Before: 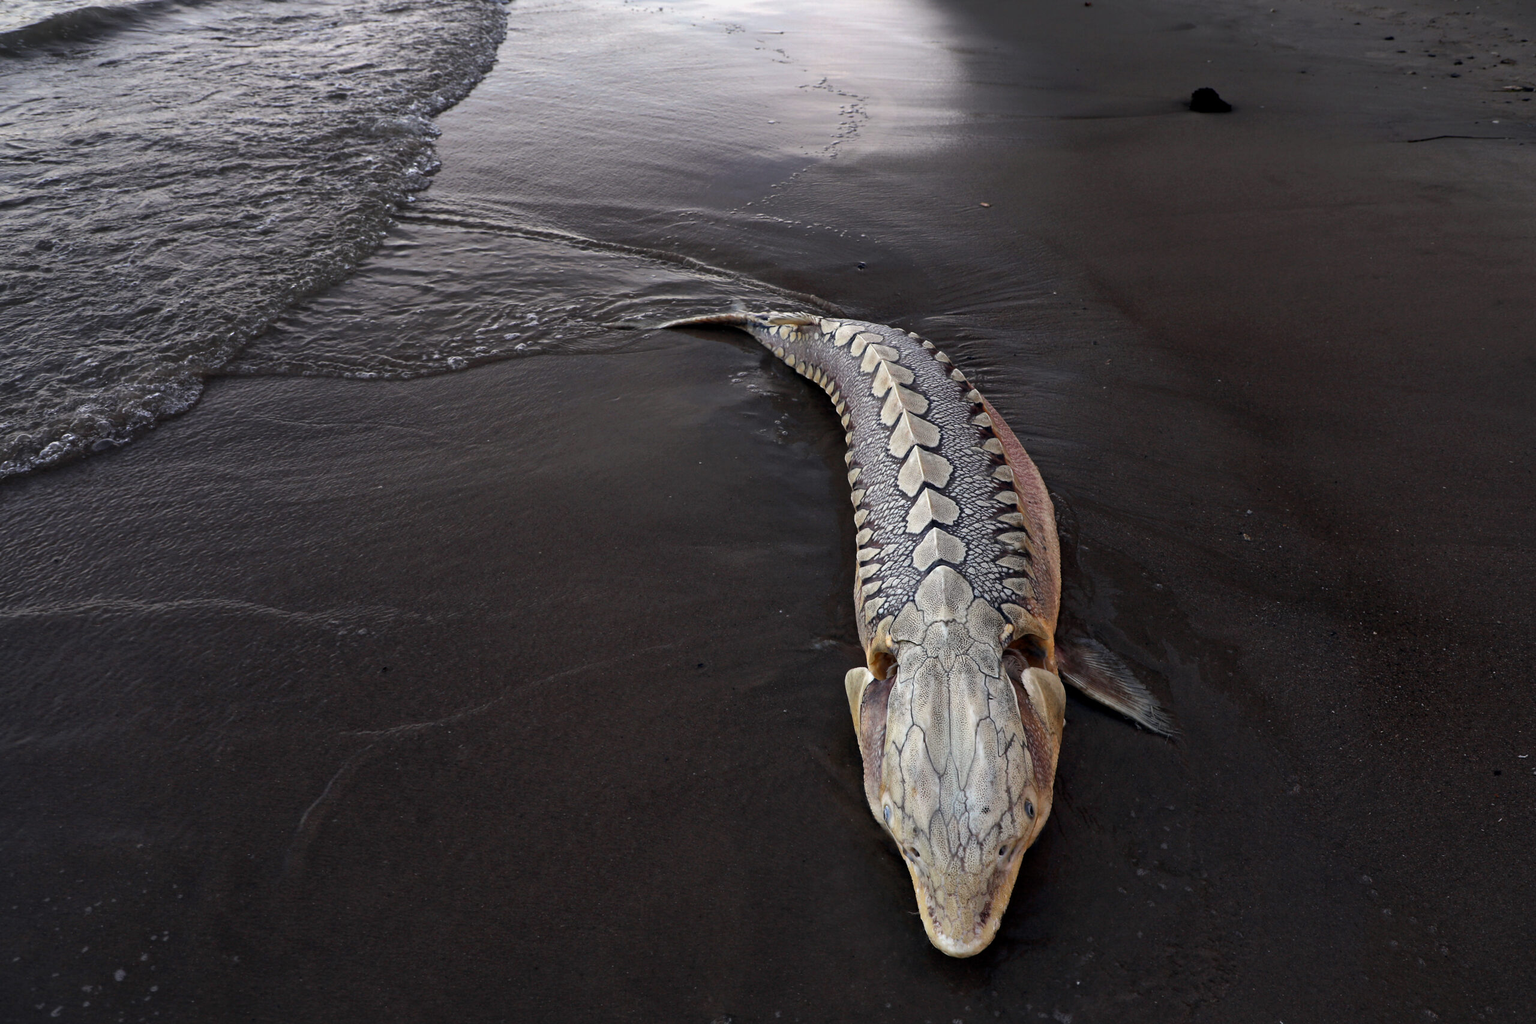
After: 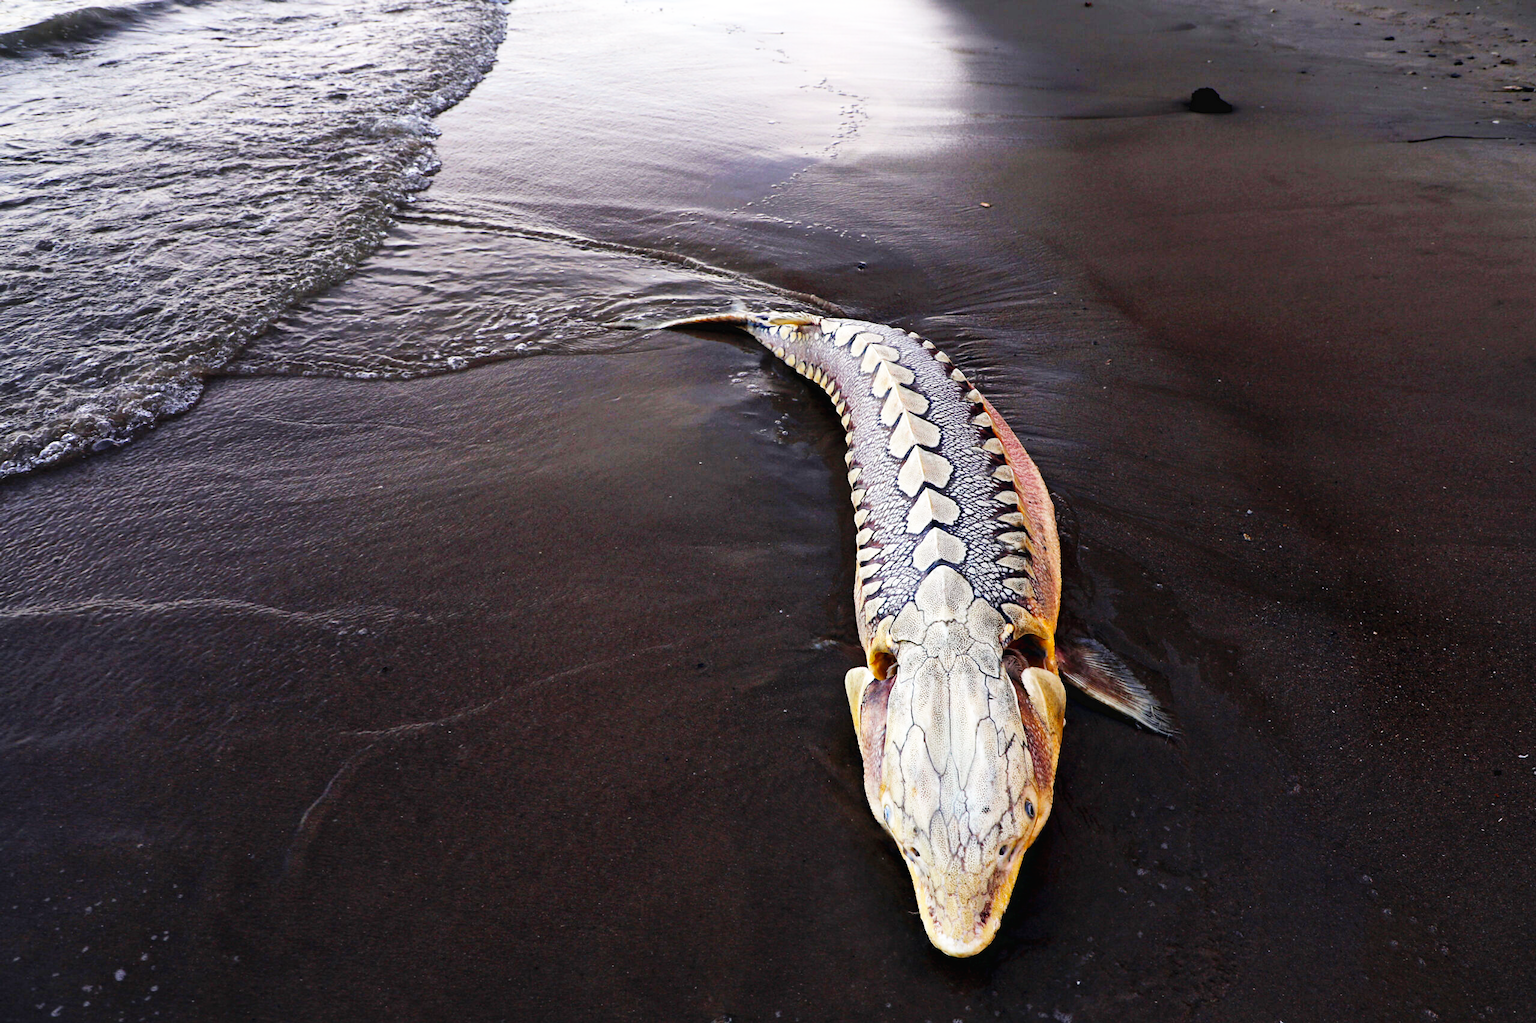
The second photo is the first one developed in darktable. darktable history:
color balance rgb: linear chroma grading › shadows 9.302%, linear chroma grading › highlights 9.196%, linear chroma grading › global chroma 14.495%, linear chroma grading › mid-tones 14.981%, perceptual saturation grading › global saturation 0.444%, global vibrance 20%
base curve: curves: ch0 [(0, 0.003) (0.001, 0.002) (0.006, 0.004) (0.02, 0.022) (0.048, 0.086) (0.094, 0.234) (0.162, 0.431) (0.258, 0.629) (0.385, 0.8) (0.548, 0.918) (0.751, 0.988) (1, 1)], exposure shift 0.01, preserve colors none
